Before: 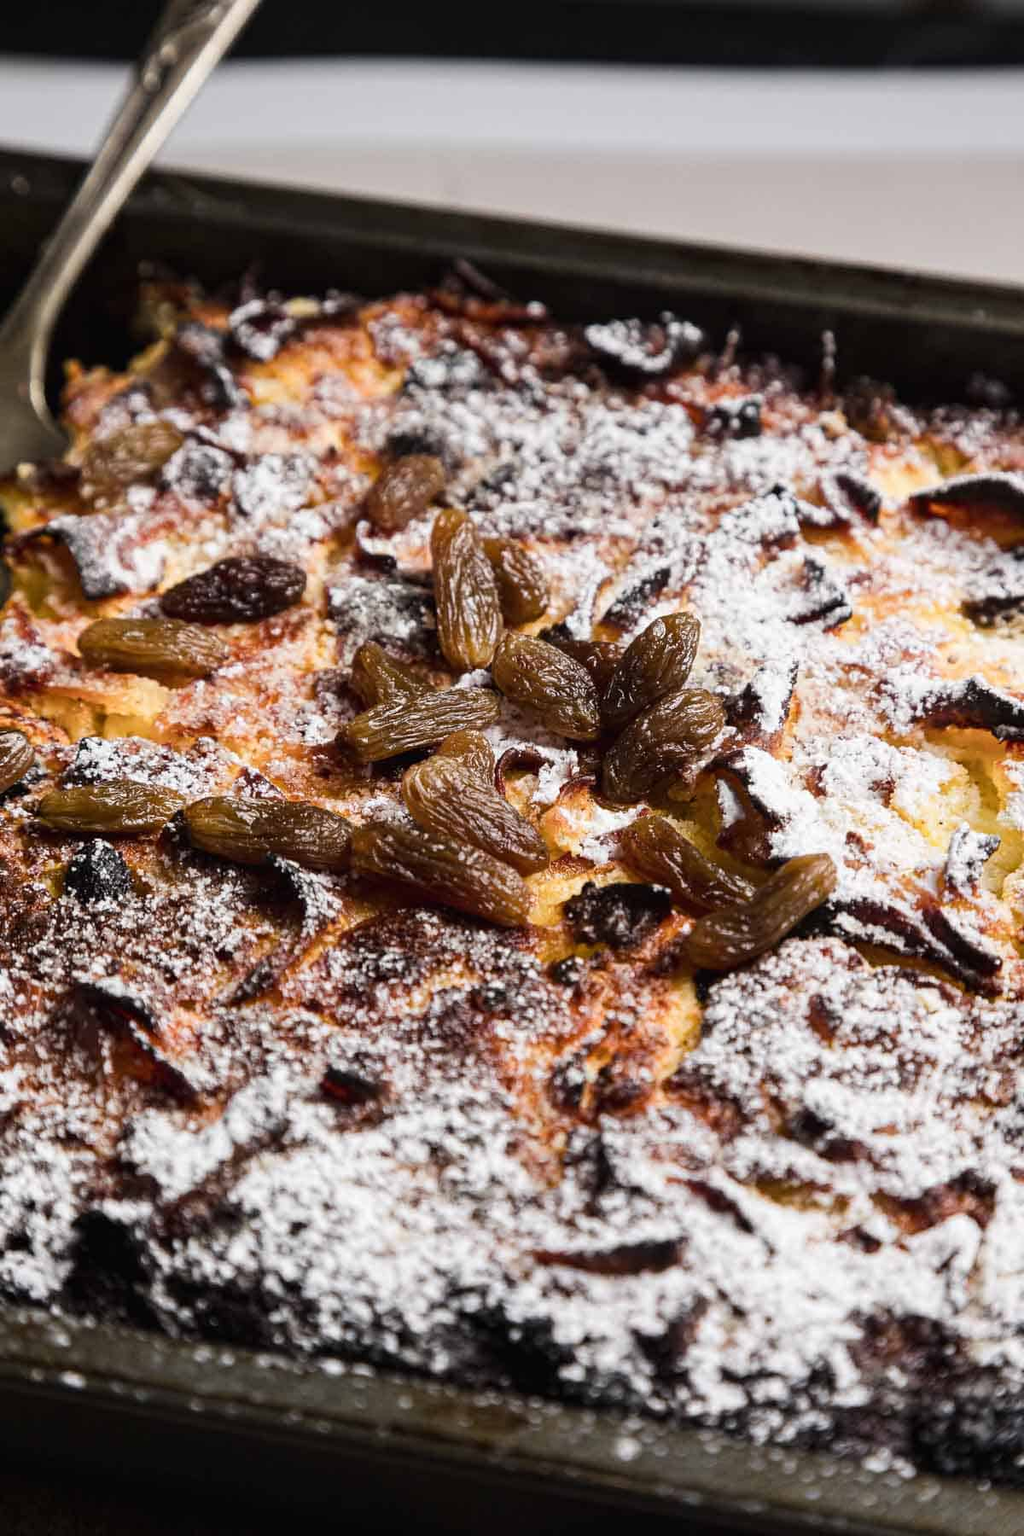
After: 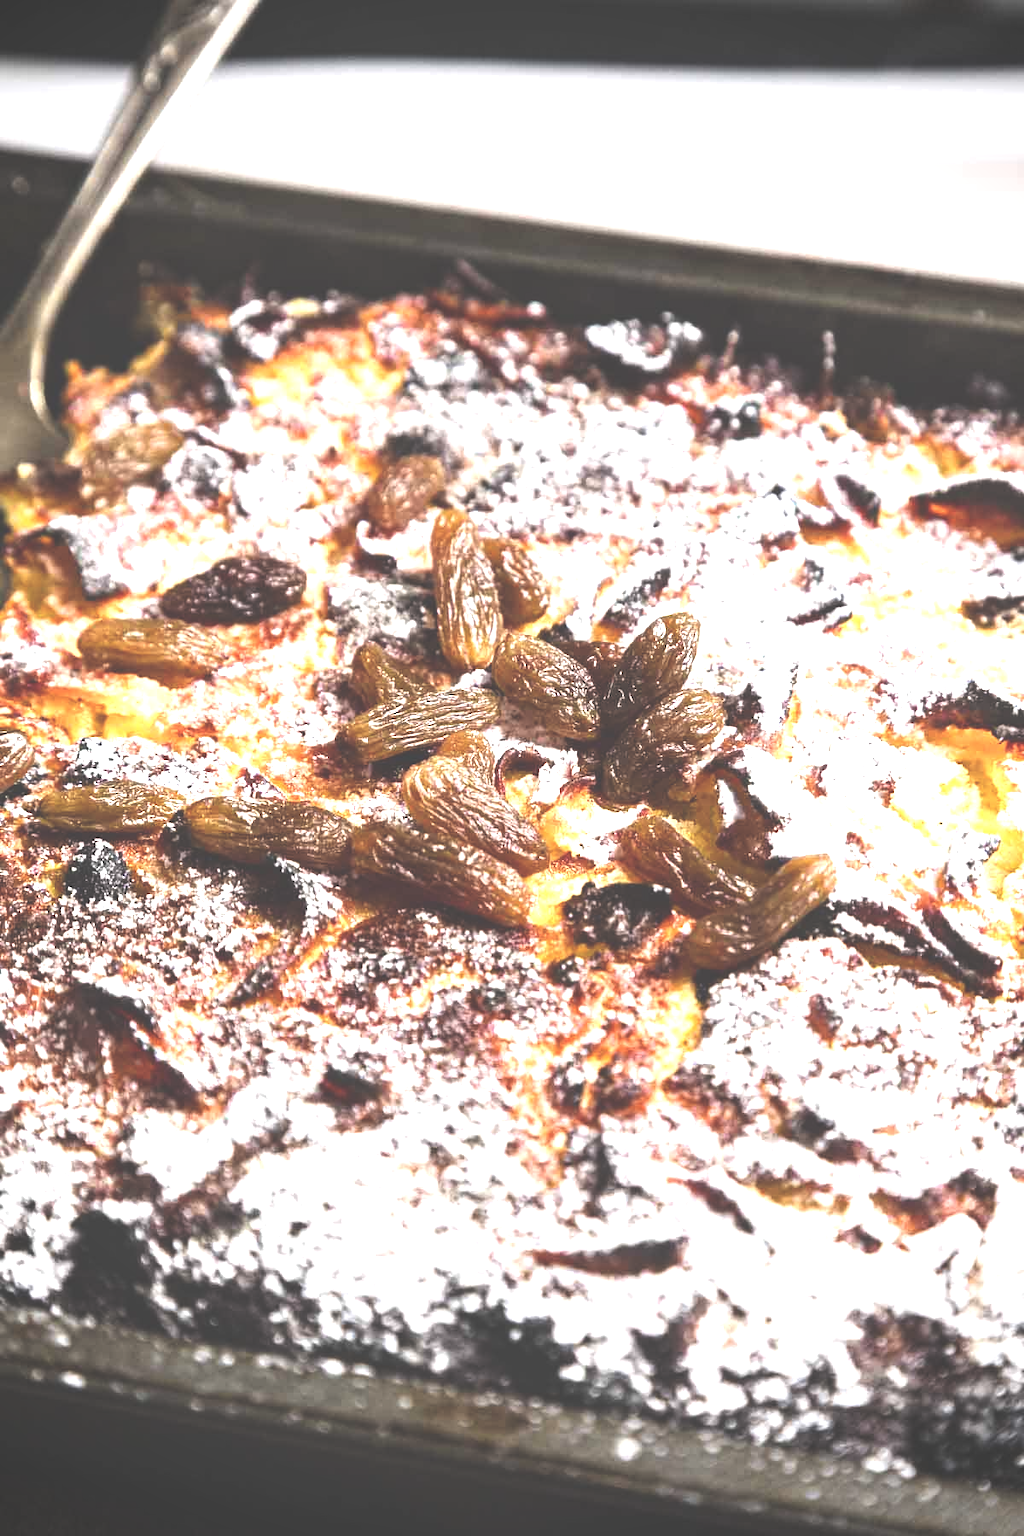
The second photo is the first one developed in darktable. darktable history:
exposure: black level correction -0.023, exposure 1.397 EV, compensate highlight preservation false
vignetting: on, module defaults
